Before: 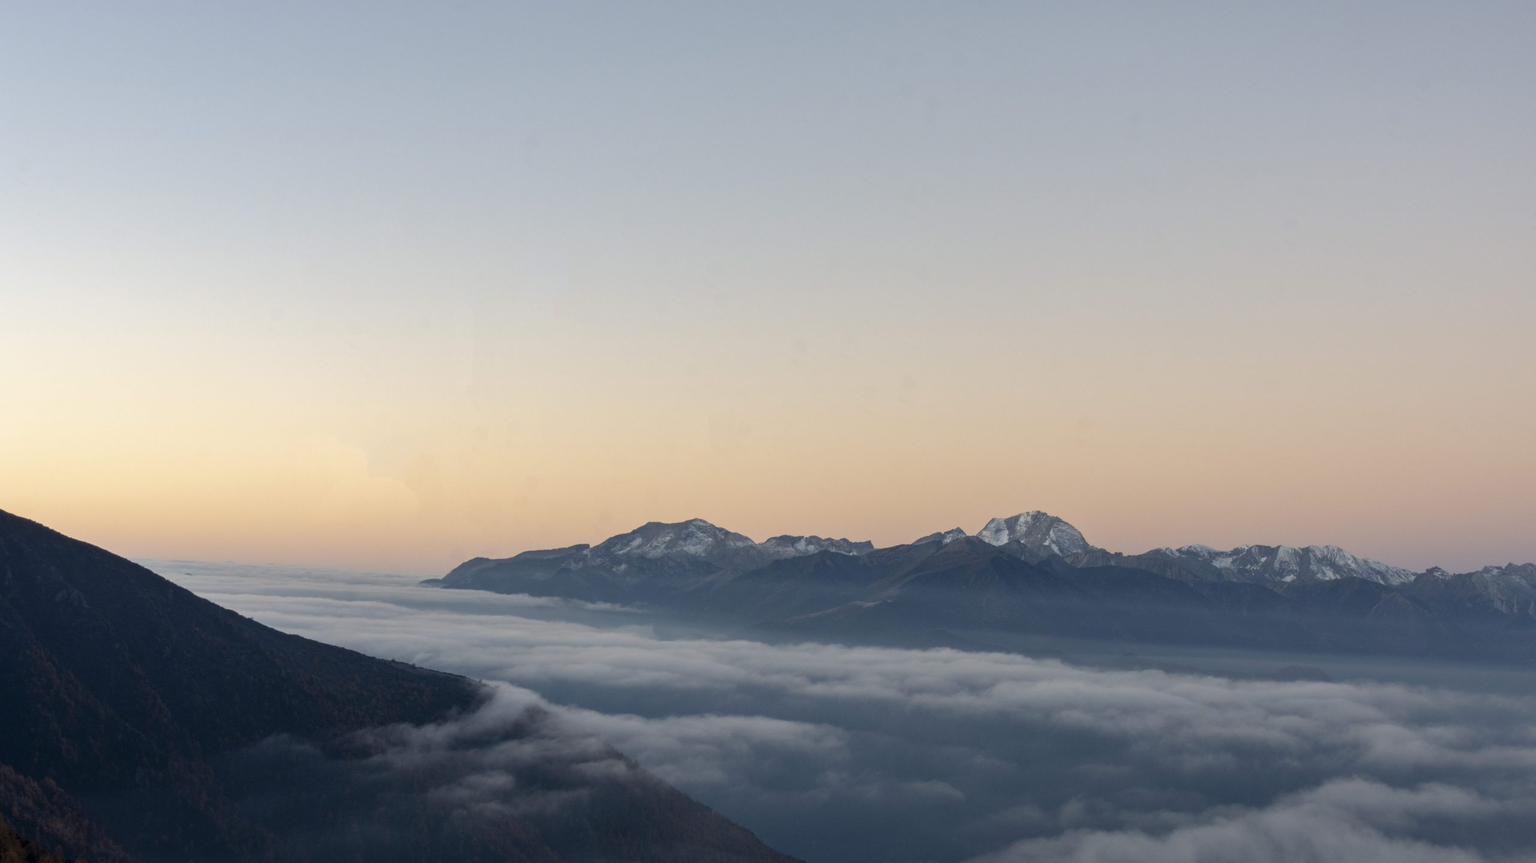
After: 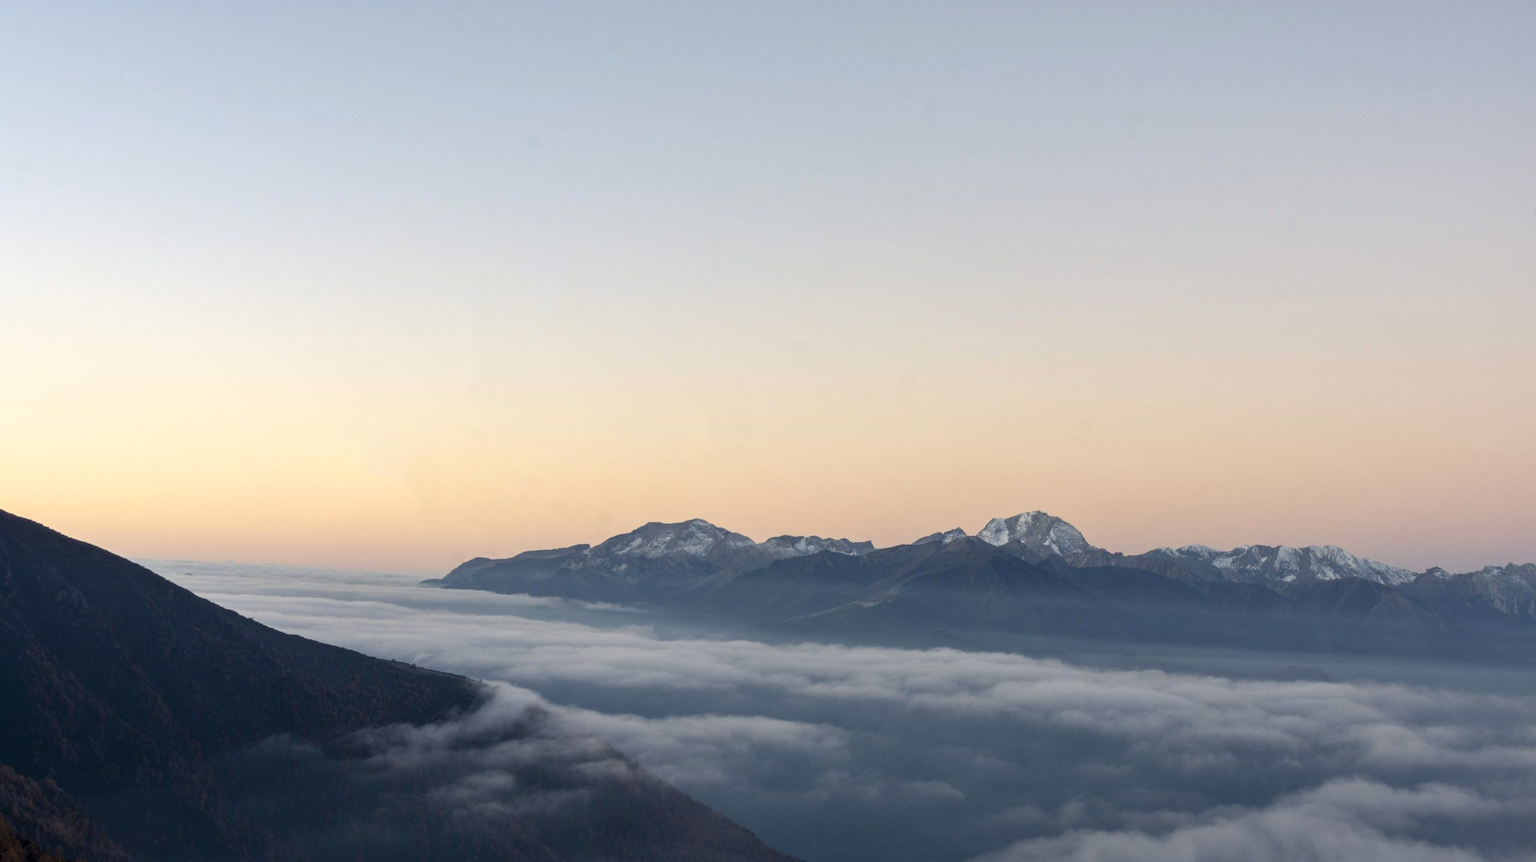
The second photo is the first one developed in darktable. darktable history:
tone curve: curves: ch0 [(0, 0) (0.003, 0.003) (0.011, 0.012) (0.025, 0.027) (0.044, 0.048) (0.069, 0.075) (0.1, 0.108) (0.136, 0.147) (0.177, 0.192) (0.224, 0.243) (0.277, 0.3) (0.335, 0.363) (0.399, 0.433) (0.468, 0.508) (0.543, 0.589) (0.623, 0.676) (0.709, 0.769) (0.801, 0.868) (0.898, 0.949) (1, 1)], color space Lab, linked channels, preserve colors none
